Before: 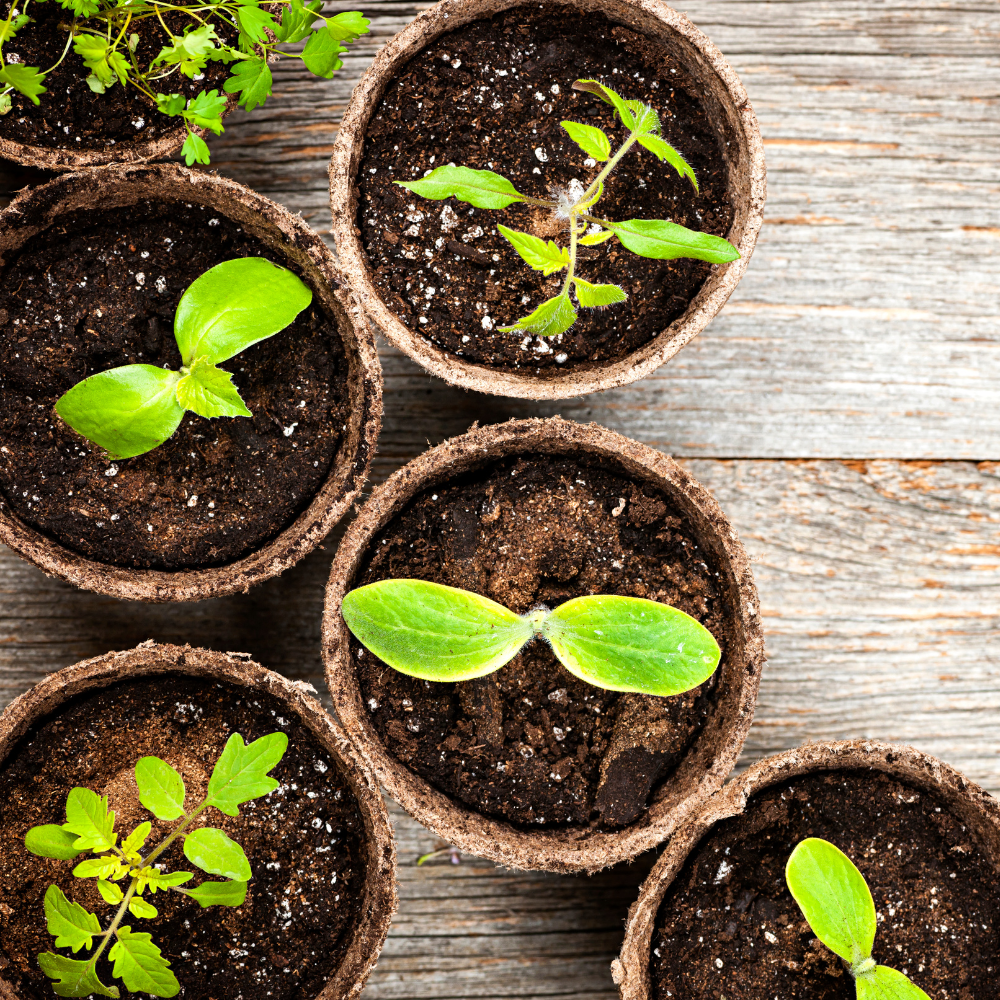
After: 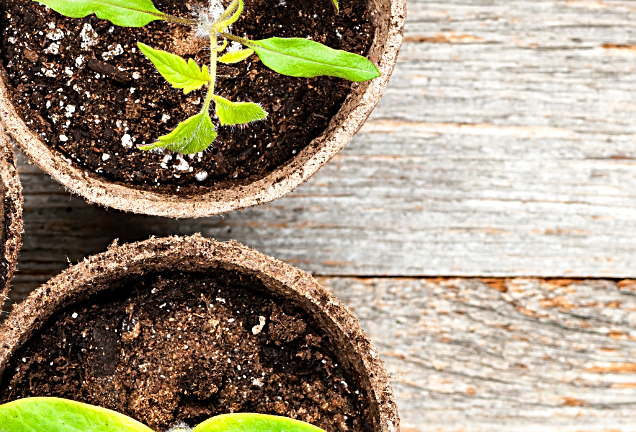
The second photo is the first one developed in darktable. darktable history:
sharpen: on, module defaults
exposure: compensate exposure bias true, compensate highlight preservation false
crop: left 36.005%, top 18.293%, right 0.31%, bottom 38.444%
